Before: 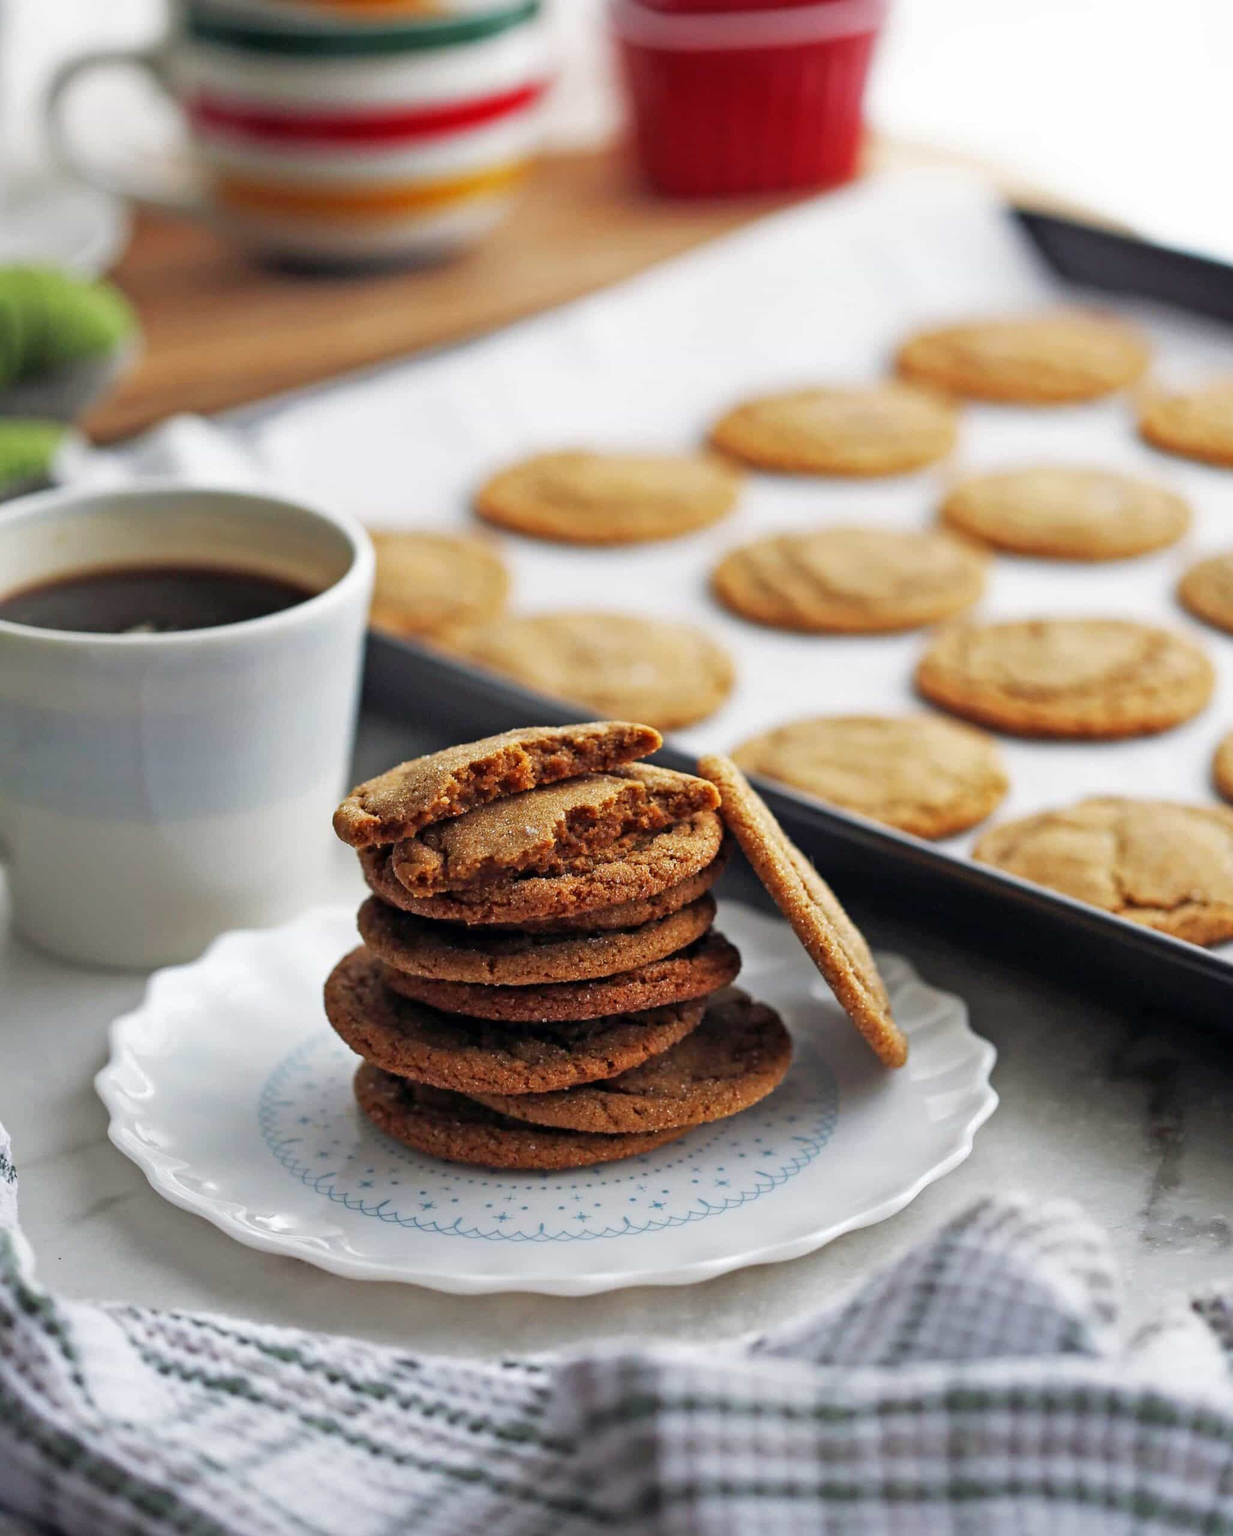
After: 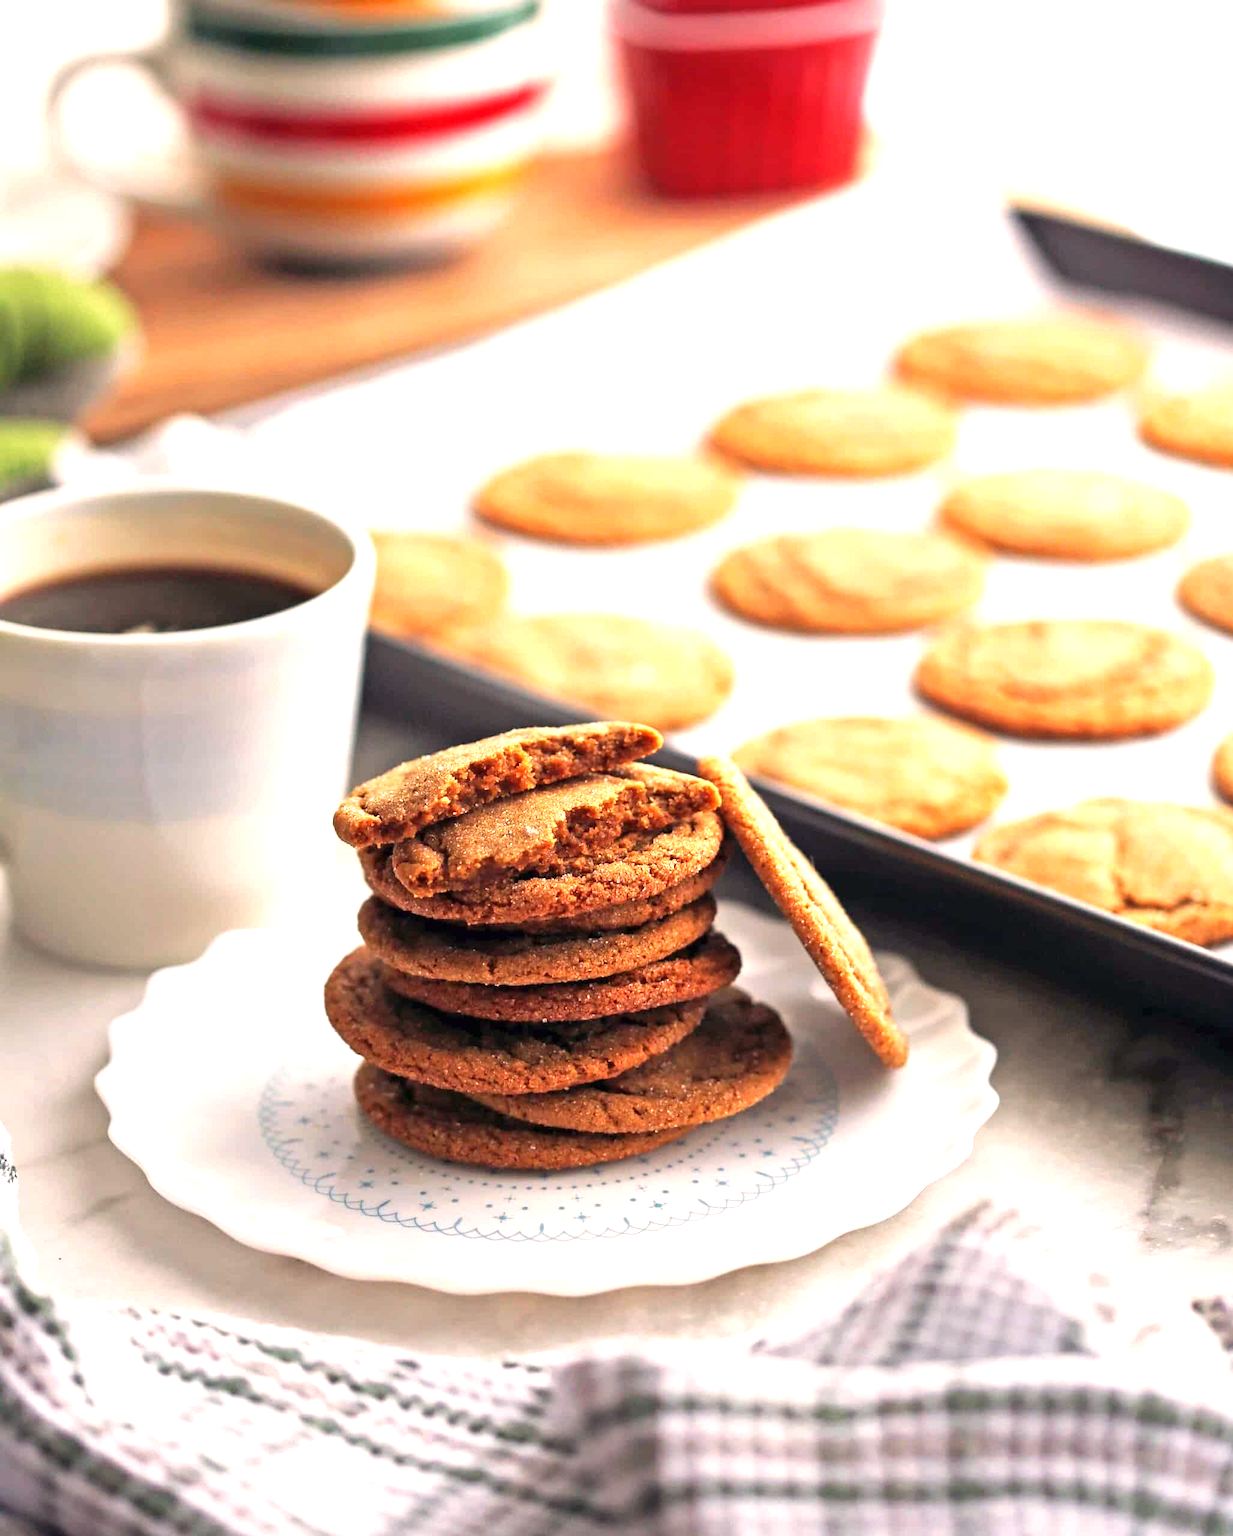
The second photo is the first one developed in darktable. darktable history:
white balance: red 1.127, blue 0.943
exposure: exposure 1 EV, compensate highlight preservation false
